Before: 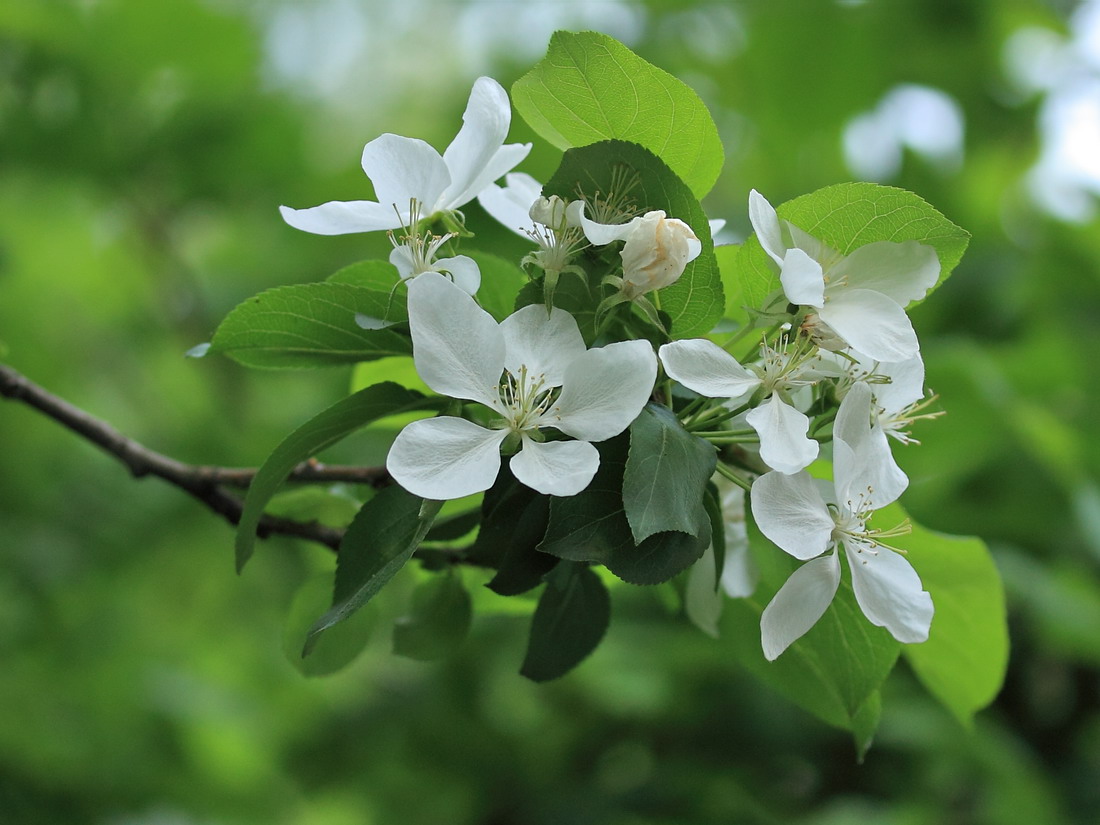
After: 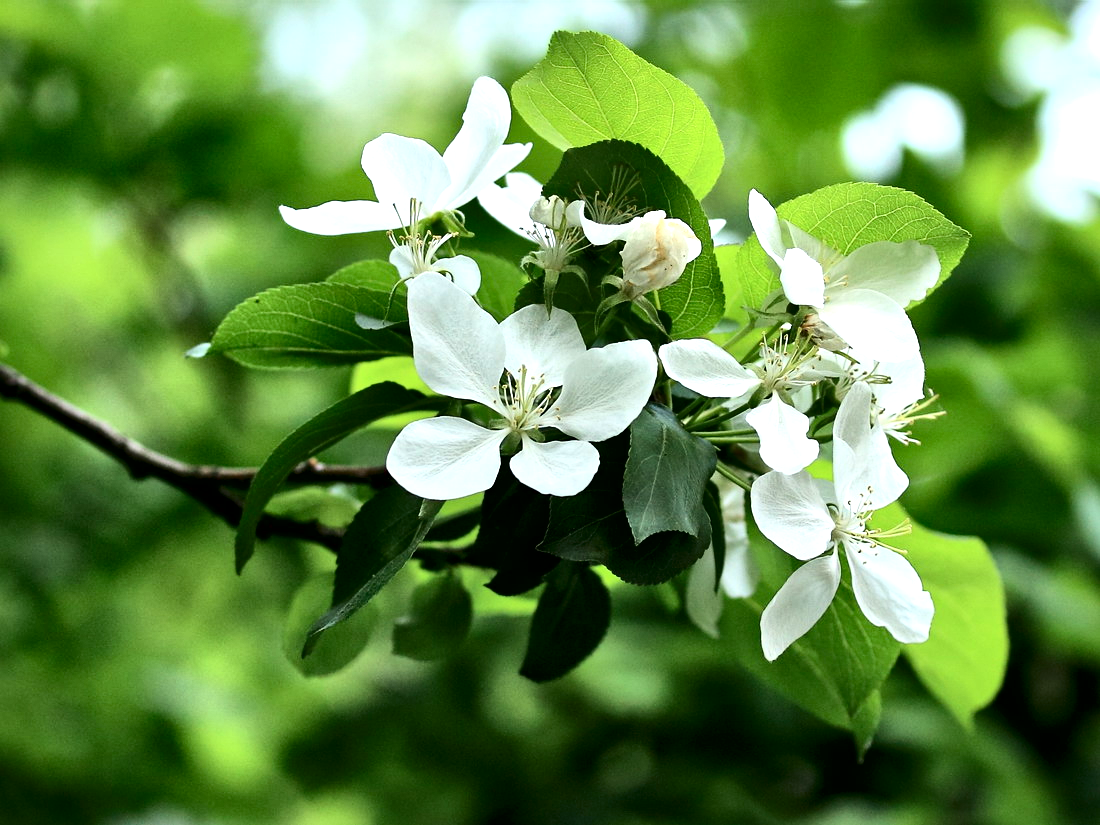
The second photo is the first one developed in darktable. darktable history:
local contrast: mode bilateral grid, contrast 71, coarseness 75, detail 180%, midtone range 0.2
color balance rgb: perceptual saturation grading › global saturation 0.144%, perceptual brilliance grading › global brilliance 10.969%, global vibrance 20%
contrast brightness saturation: contrast 0.292
levels: levels [0, 0.492, 0.984]
